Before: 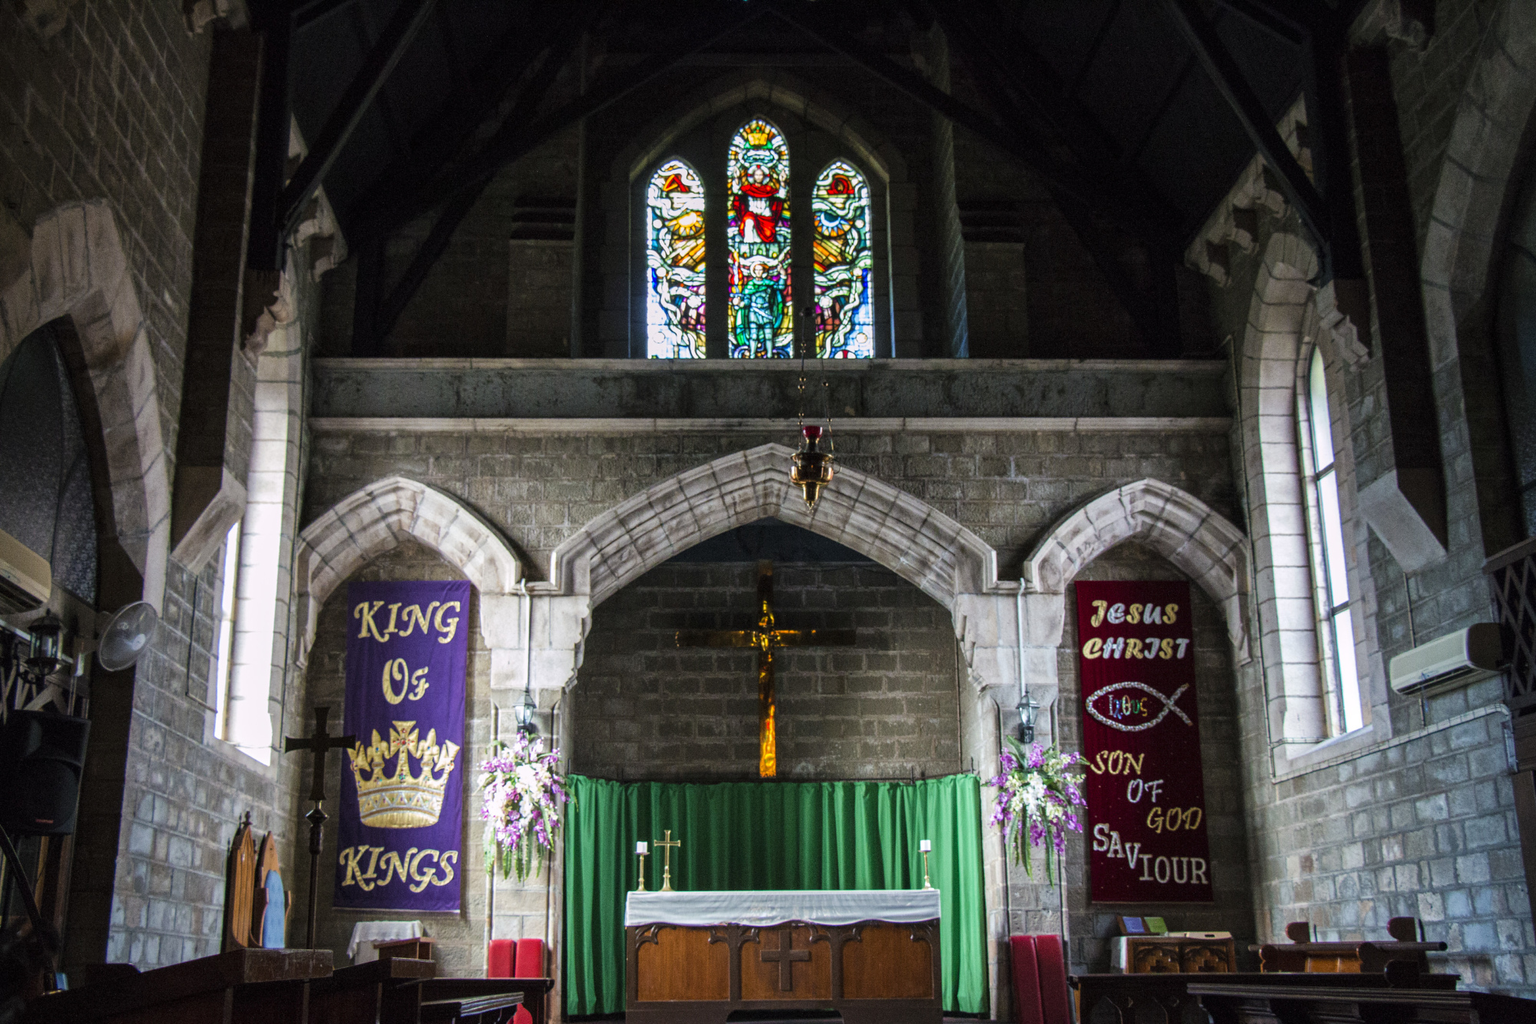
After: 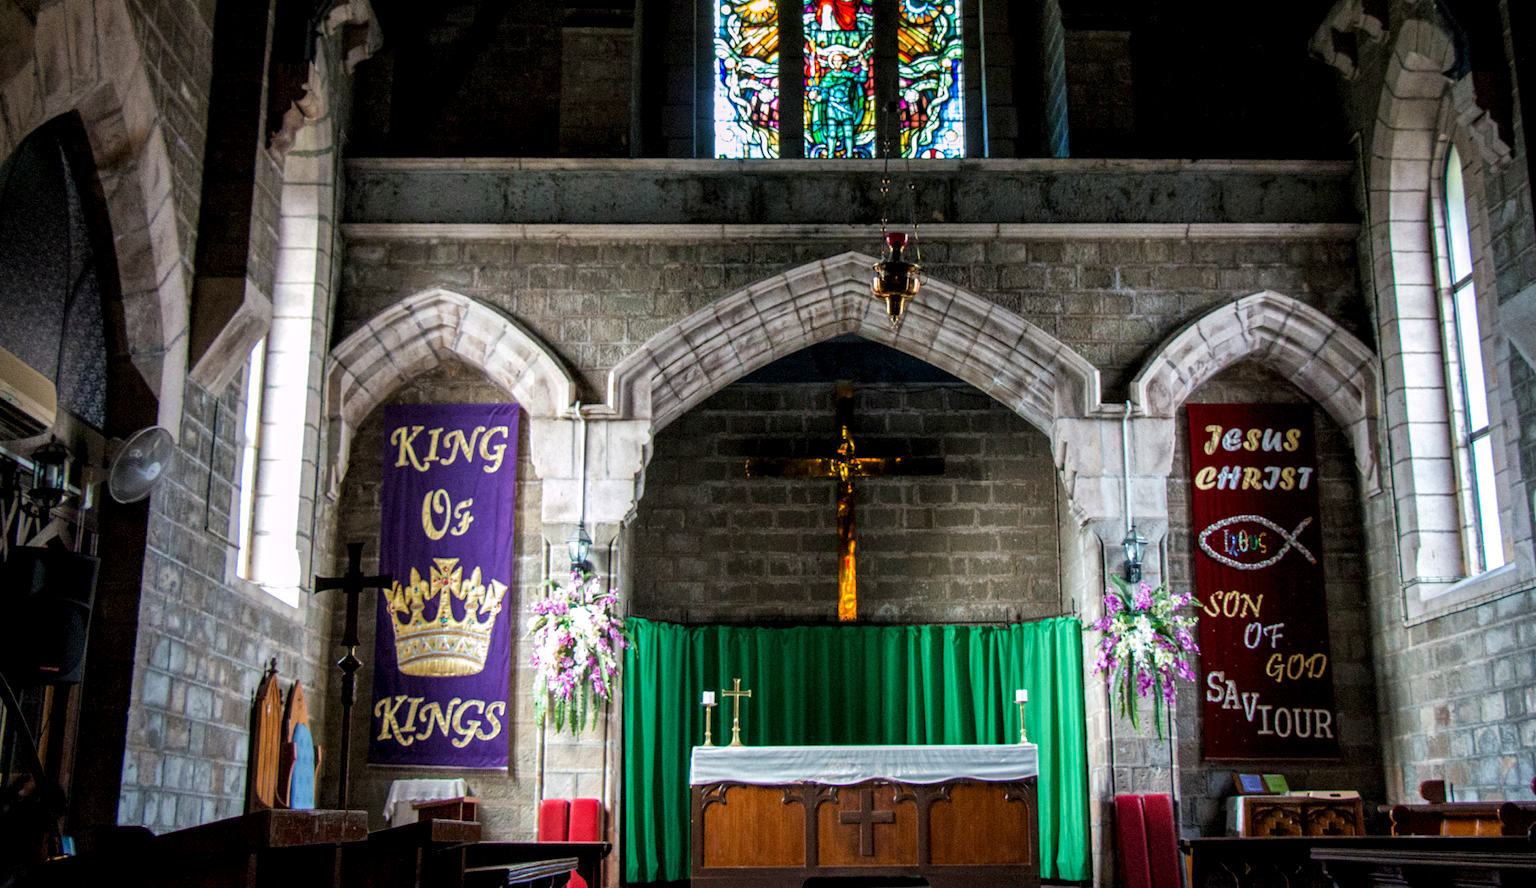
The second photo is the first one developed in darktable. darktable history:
local contrast: highlights 101%, shadows 101%, detail 119%, midtone range 0.2
crop: top 21.062%, right 9.373%, bottom 0.28%
exposure: black level correction 0.003, exposure 0.383 EV, compensate exposure bias true, compensate highlight preservation false
